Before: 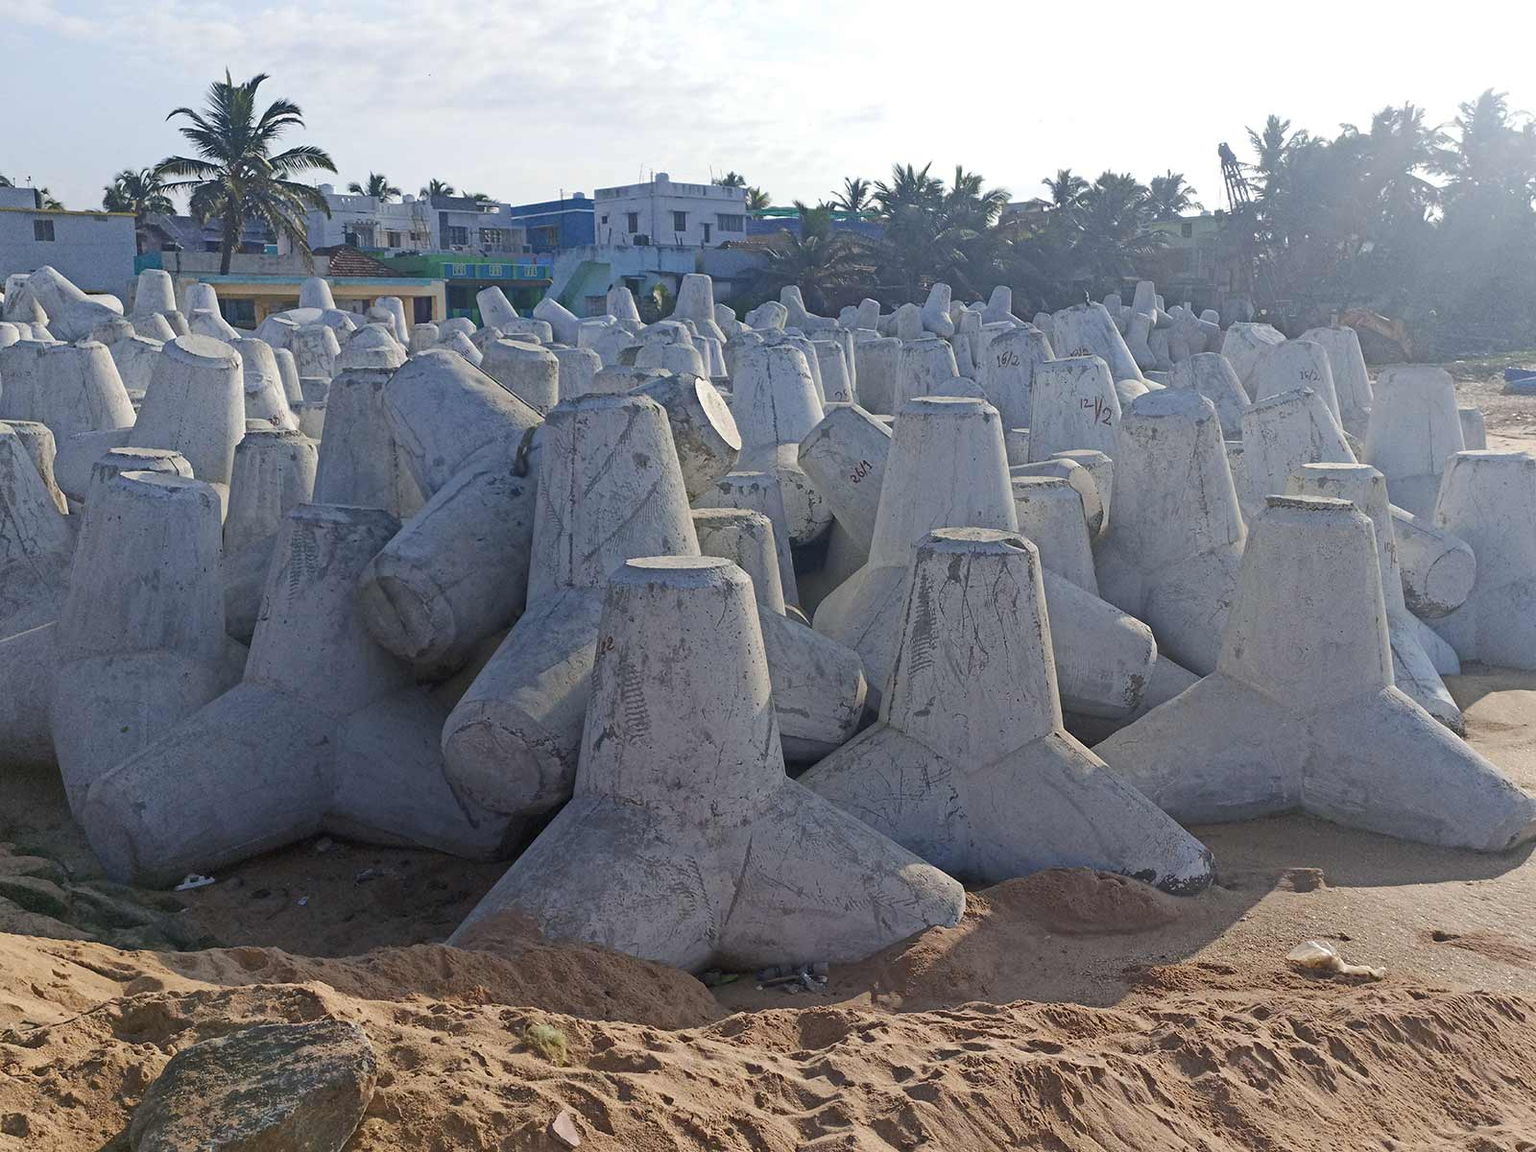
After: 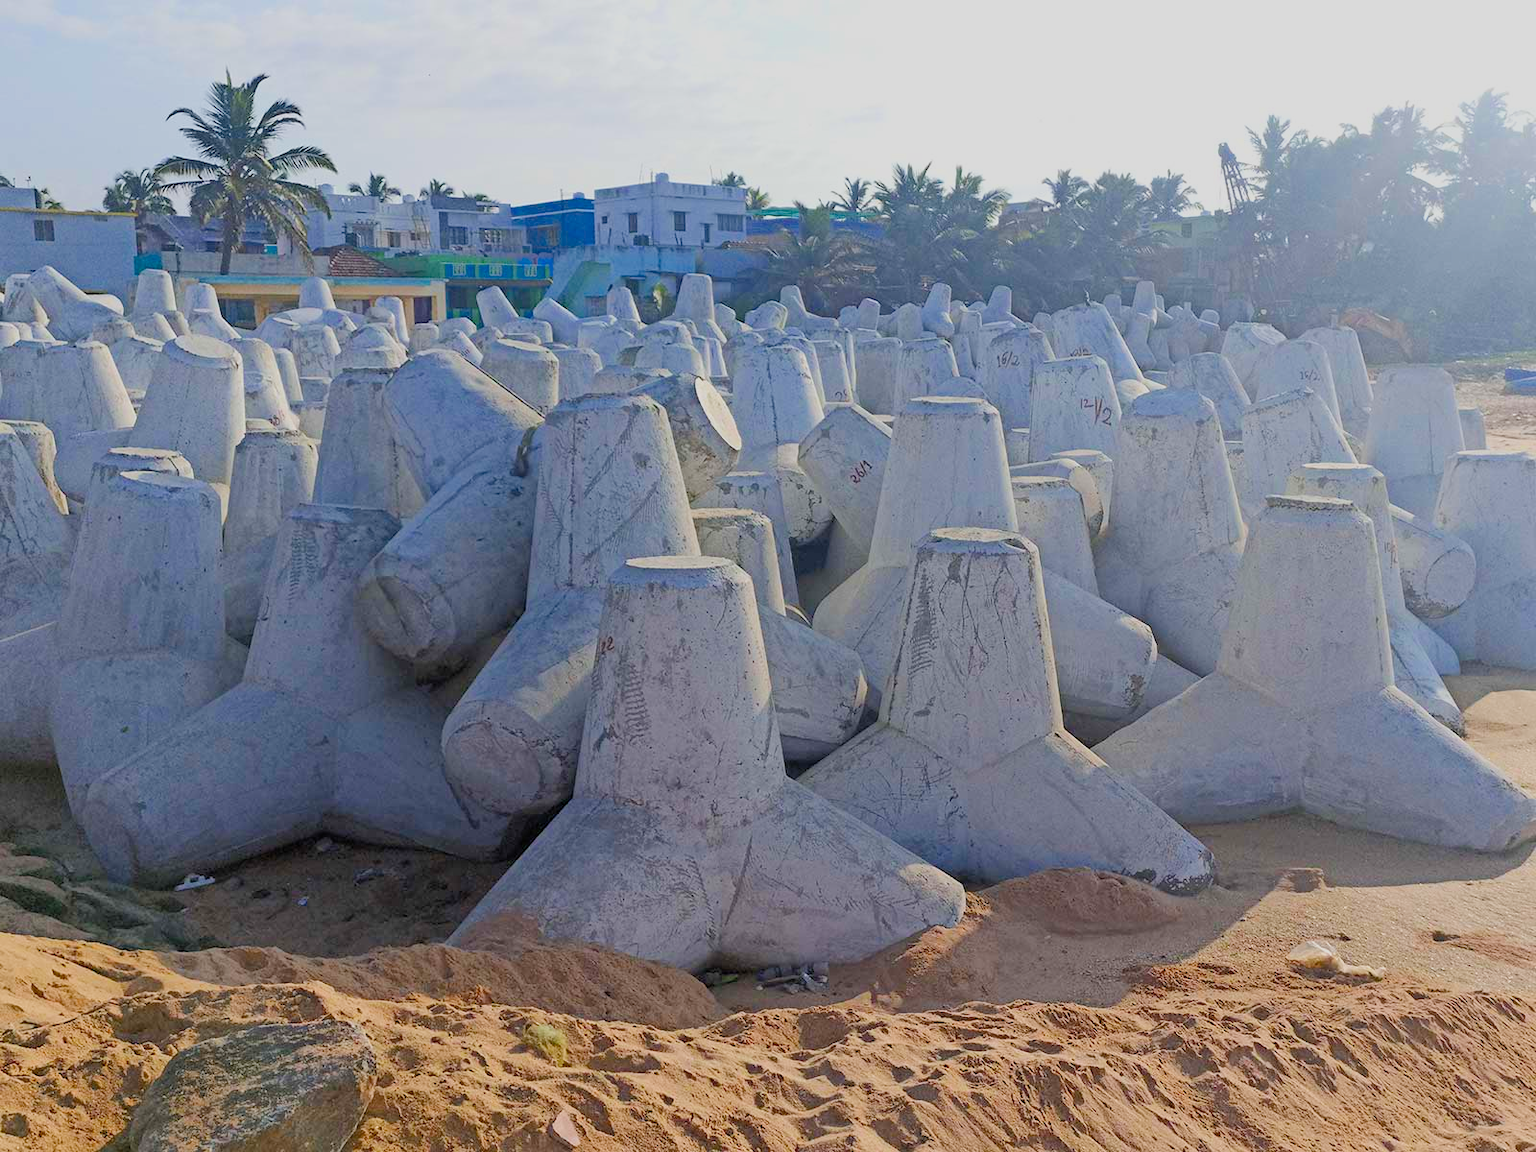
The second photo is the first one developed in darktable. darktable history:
tone equalizer: on, module defaults
contrast brightness saturation: contrast 0.04, saturation 0.16
exposure: black level correction 0, exposure 0.5 EV, compensate highlight preservation false
filmic rgb: black relative exposure -8.79 EV, white relative exposure 4.98 EV, threshold 6 EV, target black luminance 0%, hardness 3.77, latitude 66.34%, contrast 0.822, highlights saturation mix 10%, shadows ↔ highlights balance 20%, add noise in highlights 0.1, color science v4 (2020), iterations of high-quality reconstruction 0, type of noise poissonian, enable highlight reconstruction true
